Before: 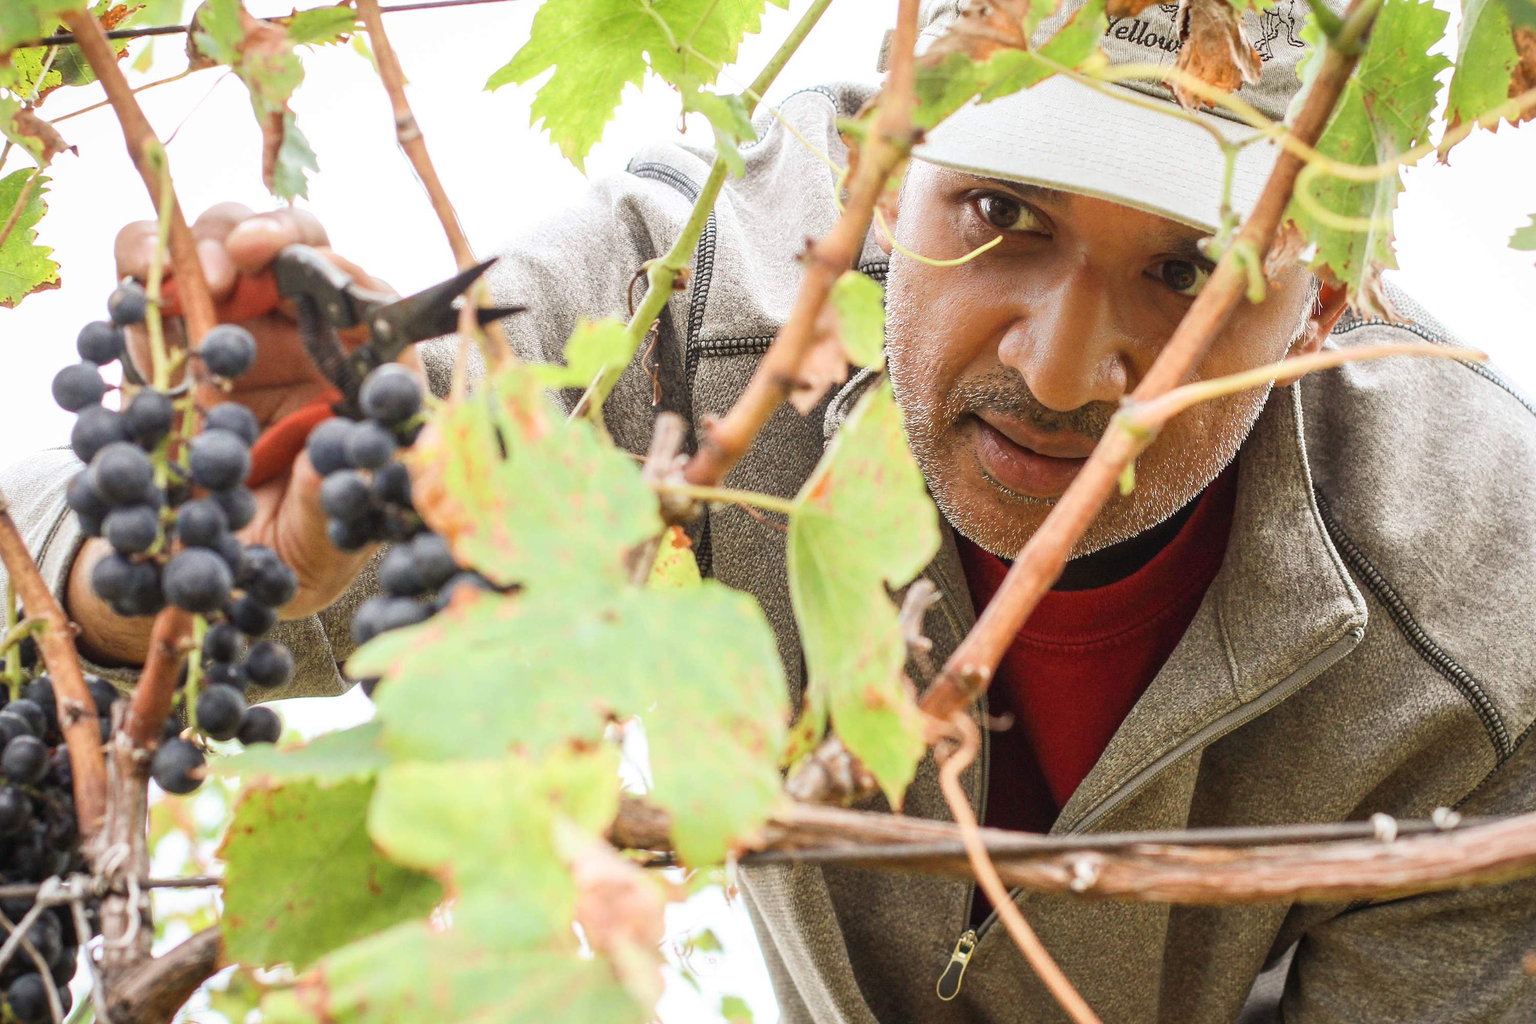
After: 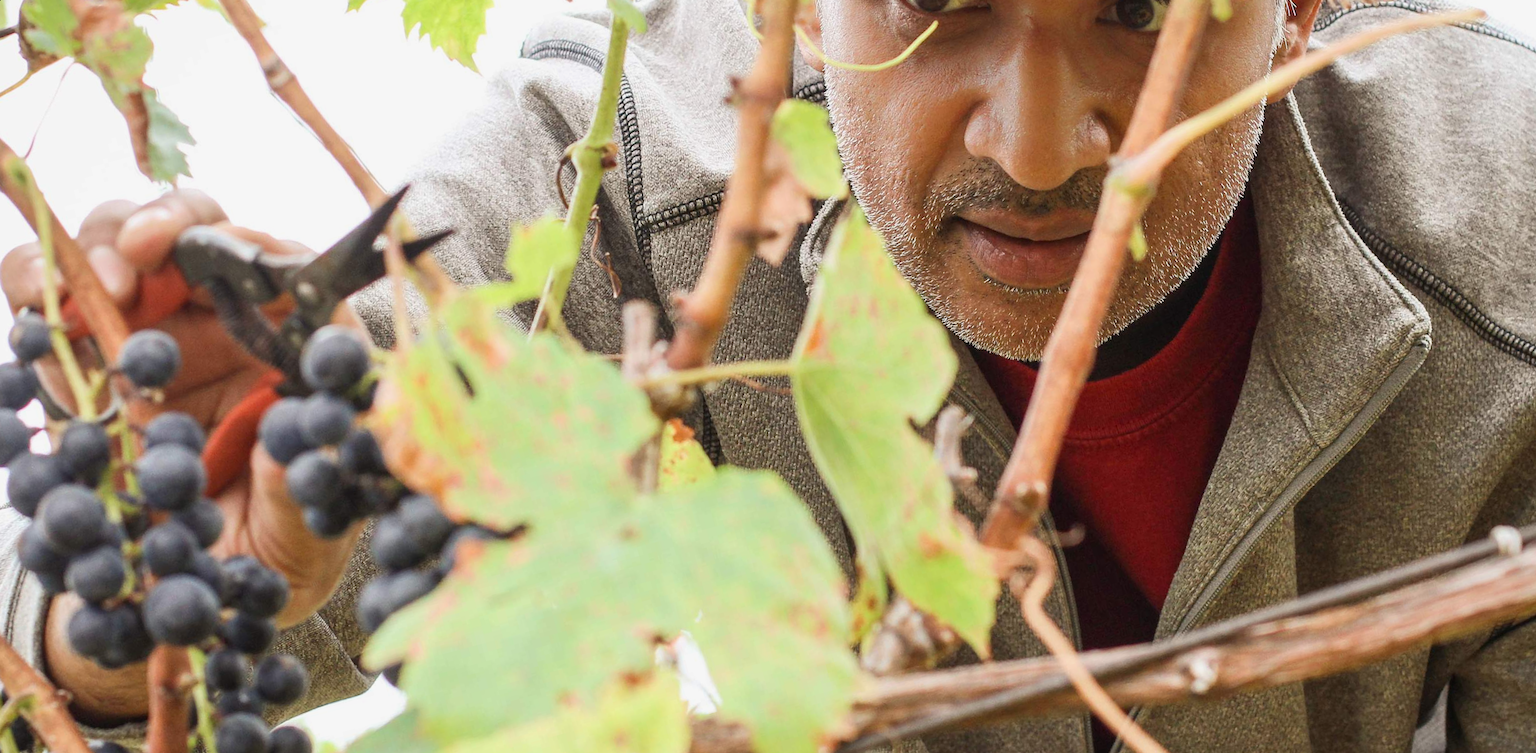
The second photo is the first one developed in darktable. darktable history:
rotate and perspective: rotation -14.8°, crop left 0.1, crop right 0.903, crop top 0.25, crop bottom 0.748
exposure: exposure -0.116 EV, compensate exposure bias true, compensate highlight preservation false
